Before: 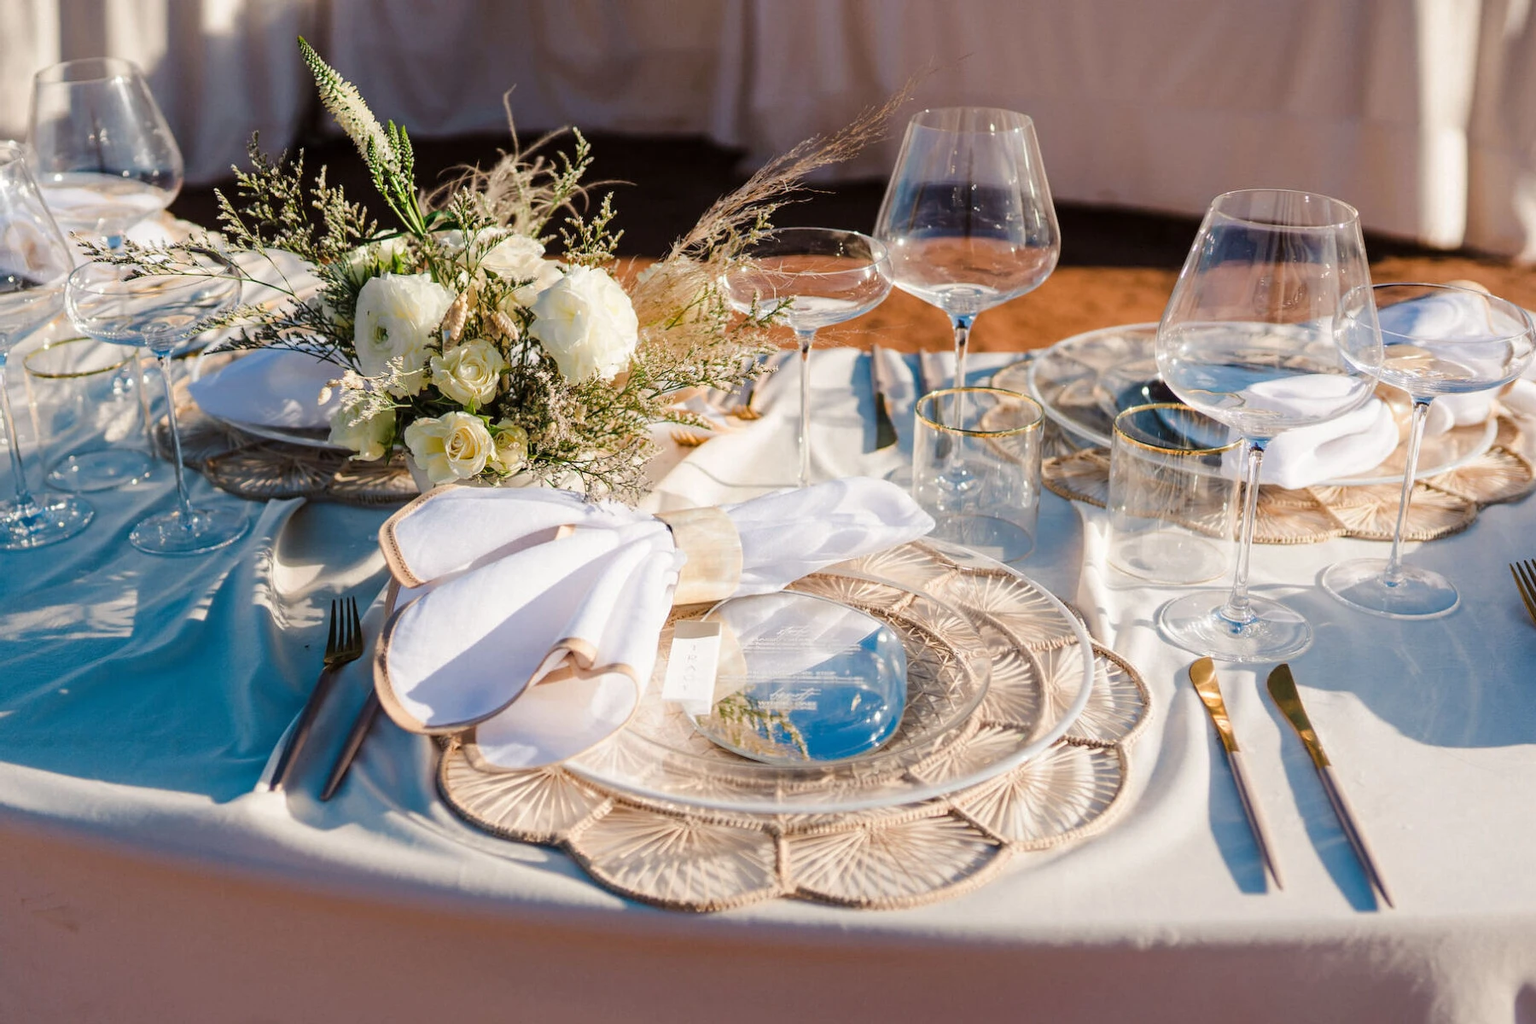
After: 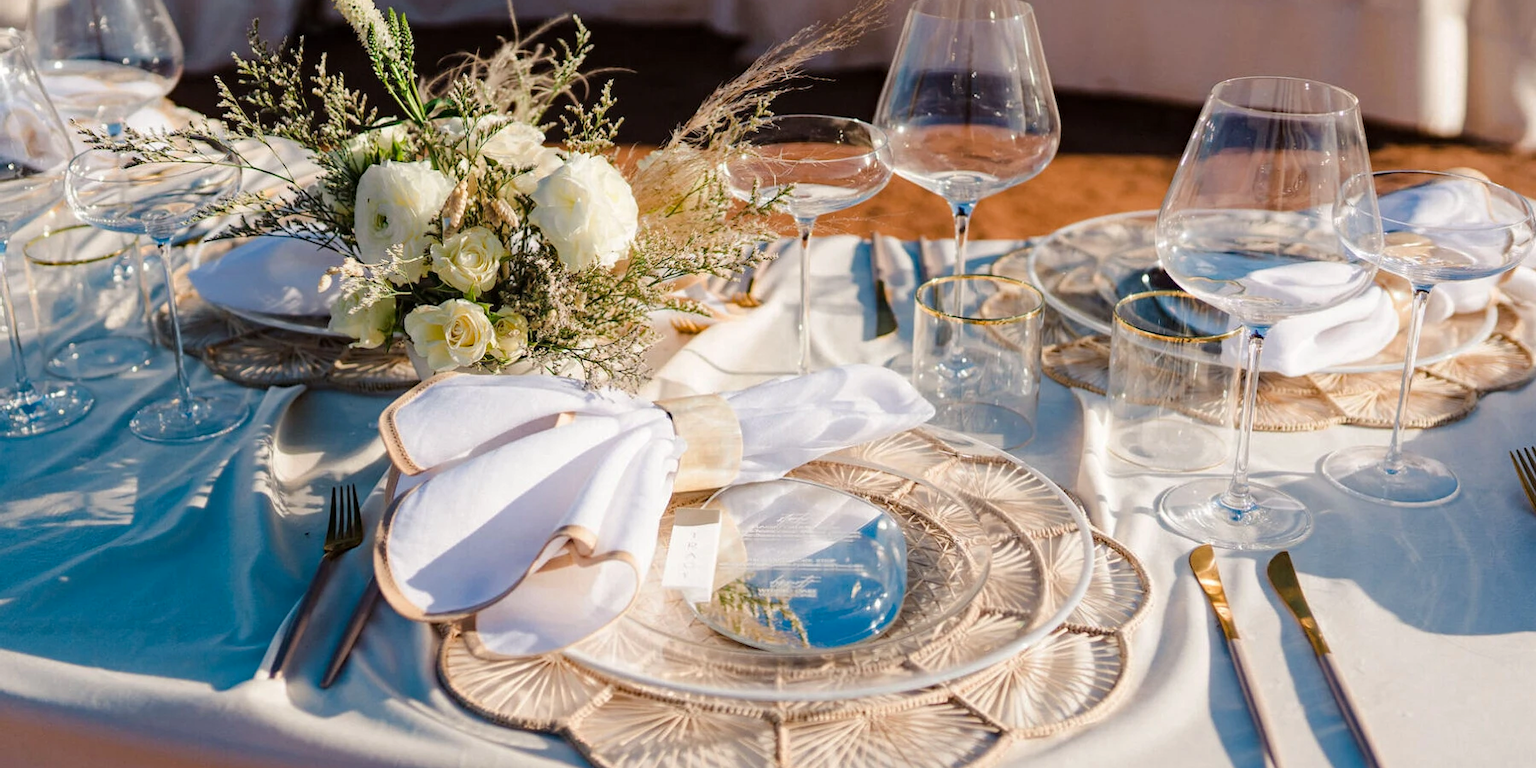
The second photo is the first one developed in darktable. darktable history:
crop: top 11.041%, bottom 13.93%
haze removal: strength 0.118, distance 0.257, adaptive false
